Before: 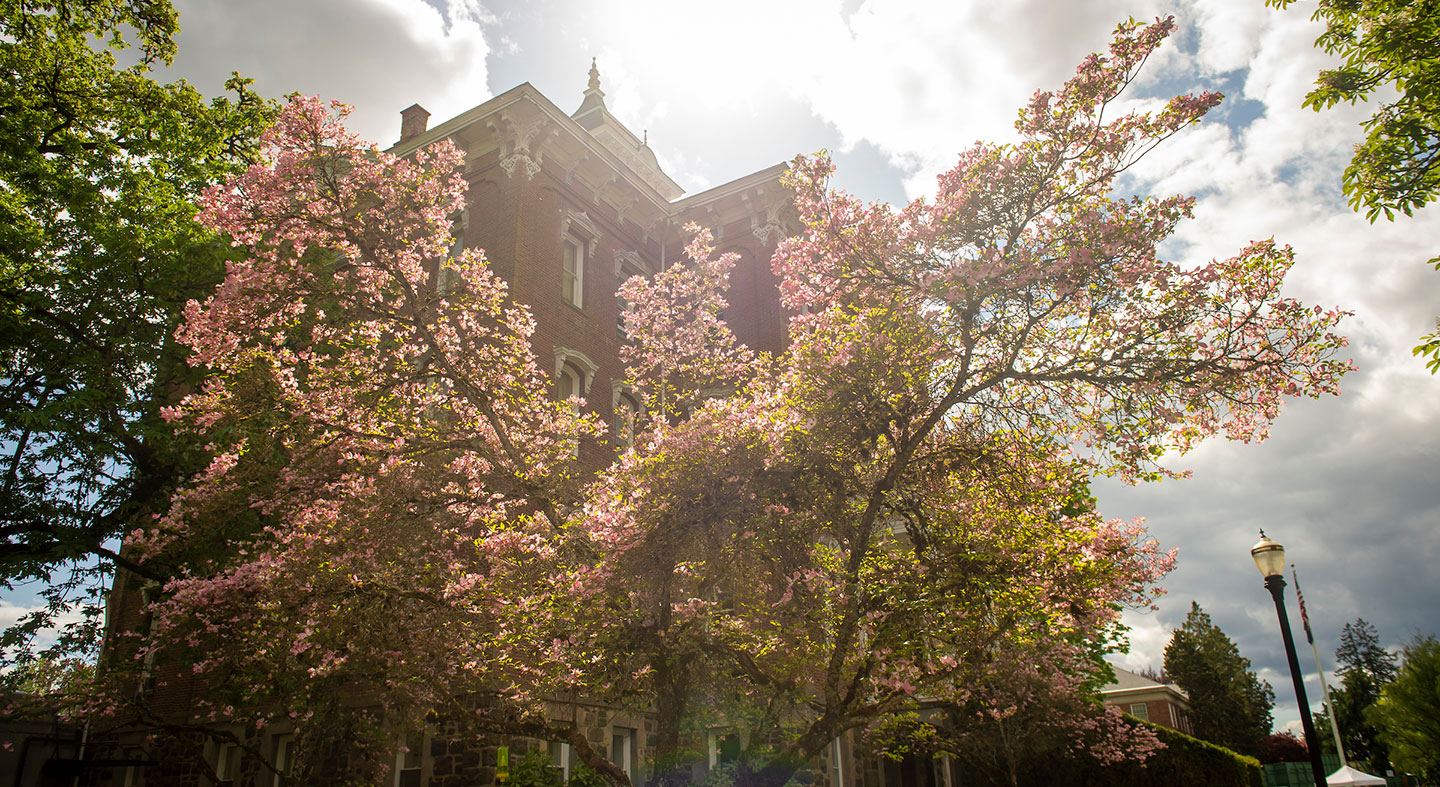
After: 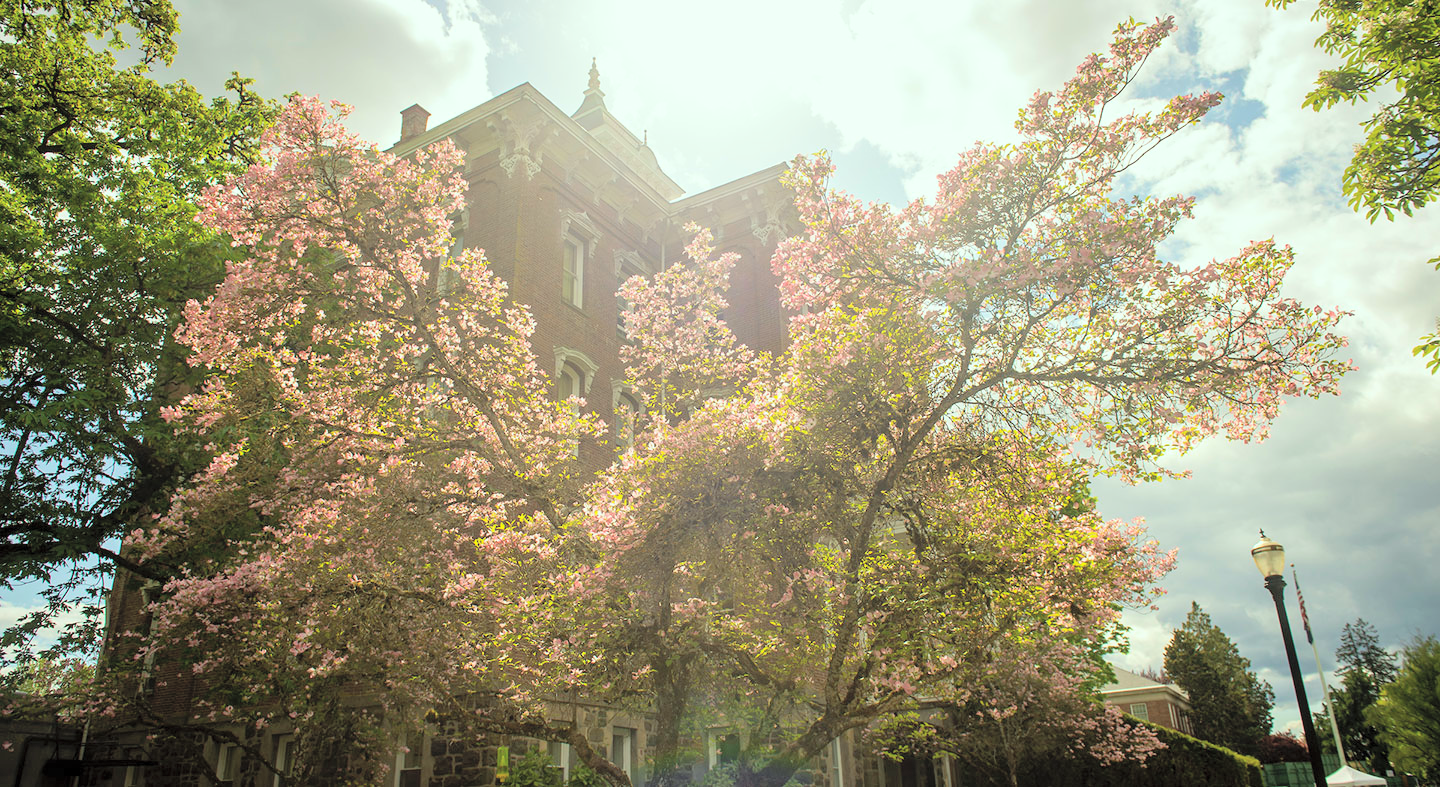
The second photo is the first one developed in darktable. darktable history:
color correction: highlights a* -8, highlights b* 3.1
global tonemap: drago (0.7, 100)
